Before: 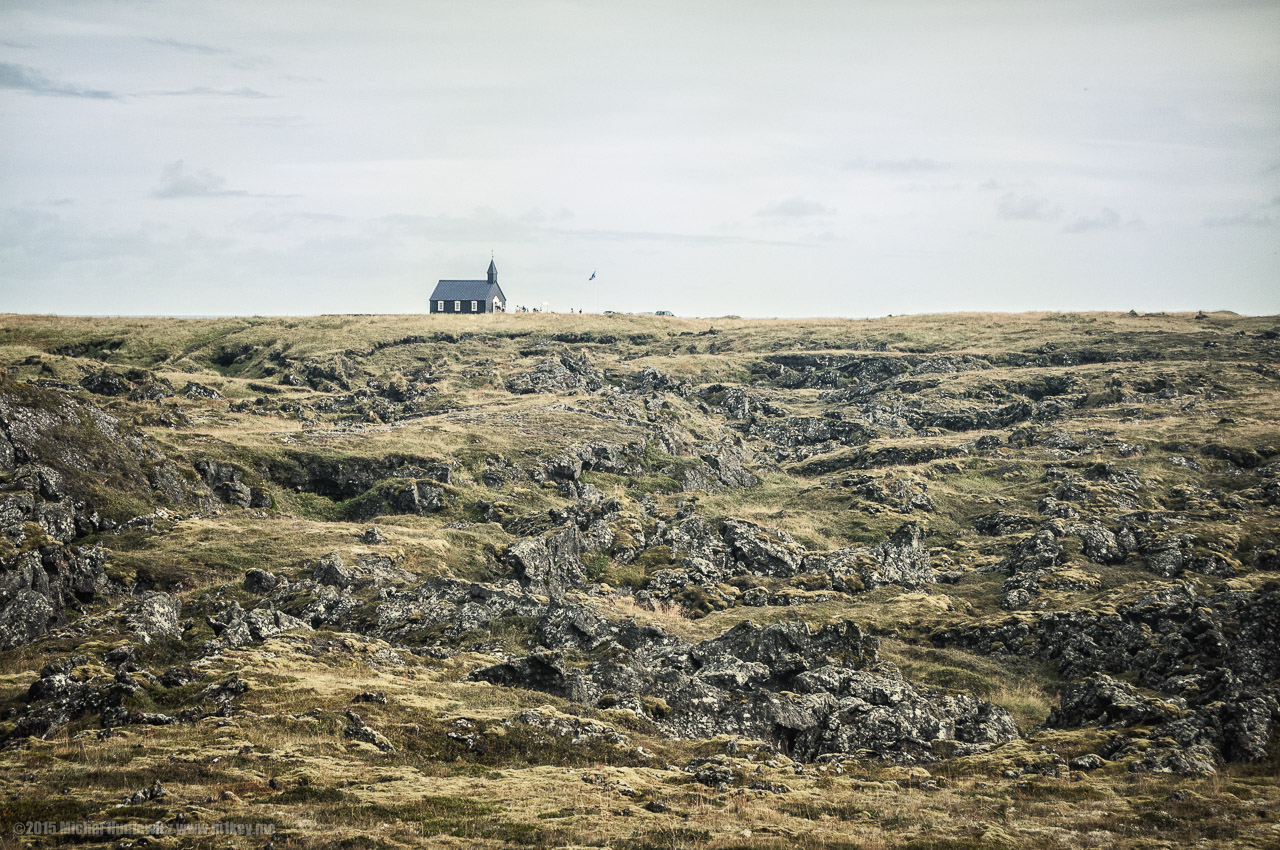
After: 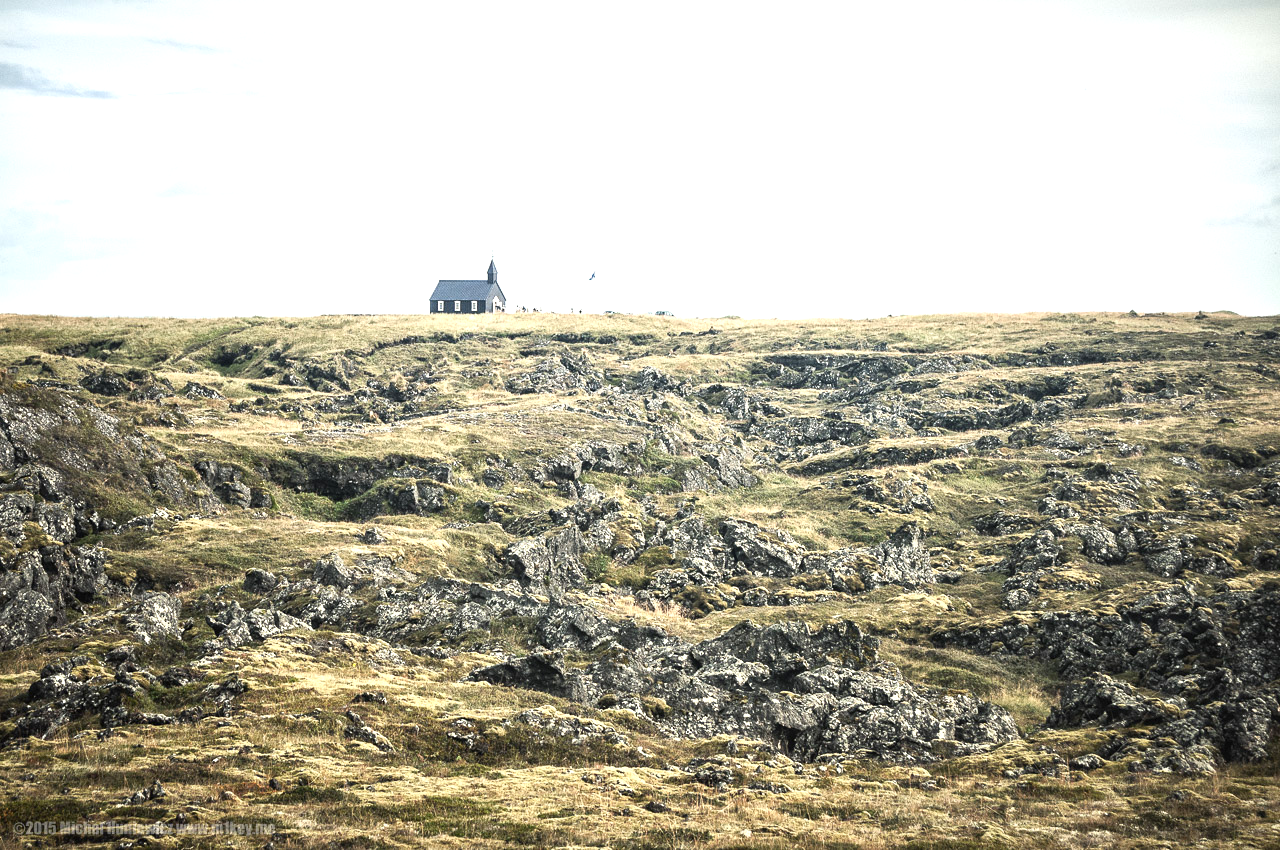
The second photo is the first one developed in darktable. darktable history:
exposure: exposure 0.737 EV, compensate highlight preservation false
